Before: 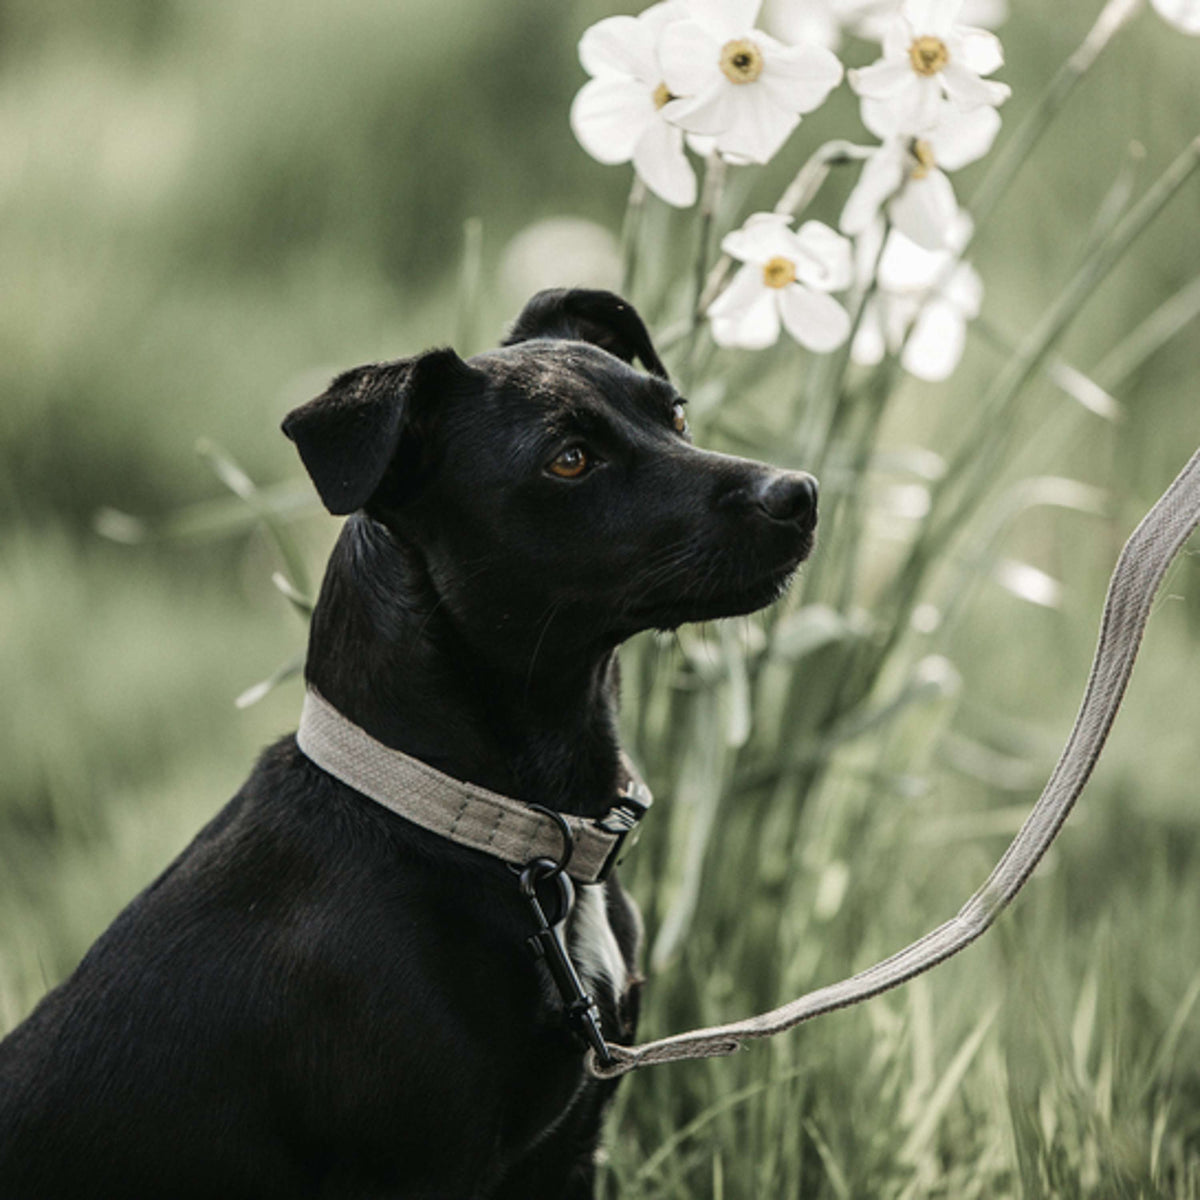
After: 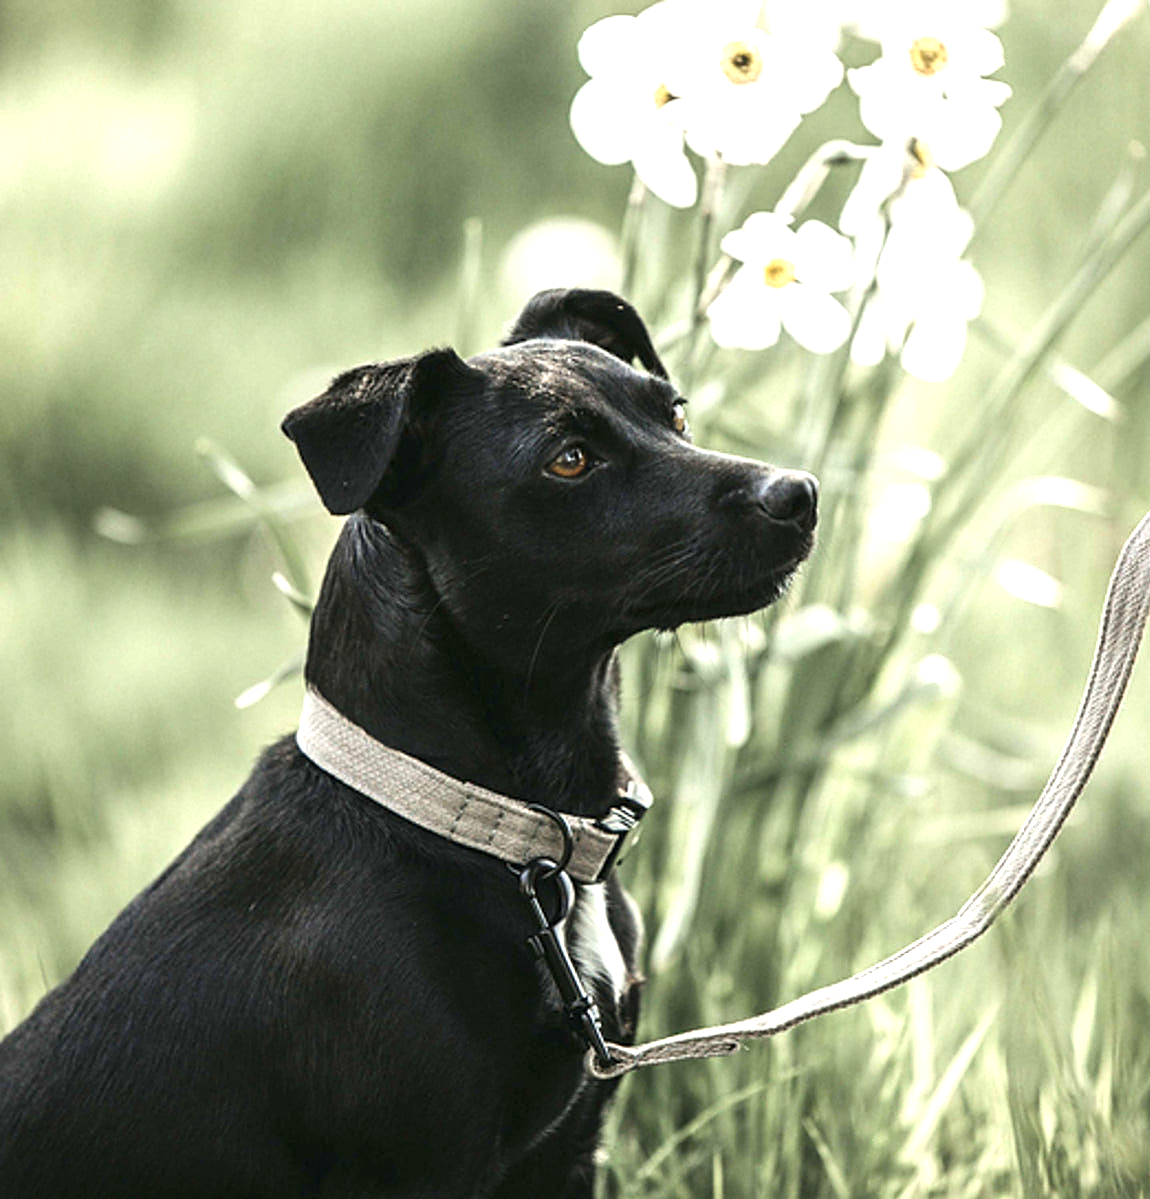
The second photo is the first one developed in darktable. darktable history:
sharpen: on, module defaults
exposure: exposure 1.089 EV, compensate highlight preservation false
crop: right 4.126%, bottom 0.031%
